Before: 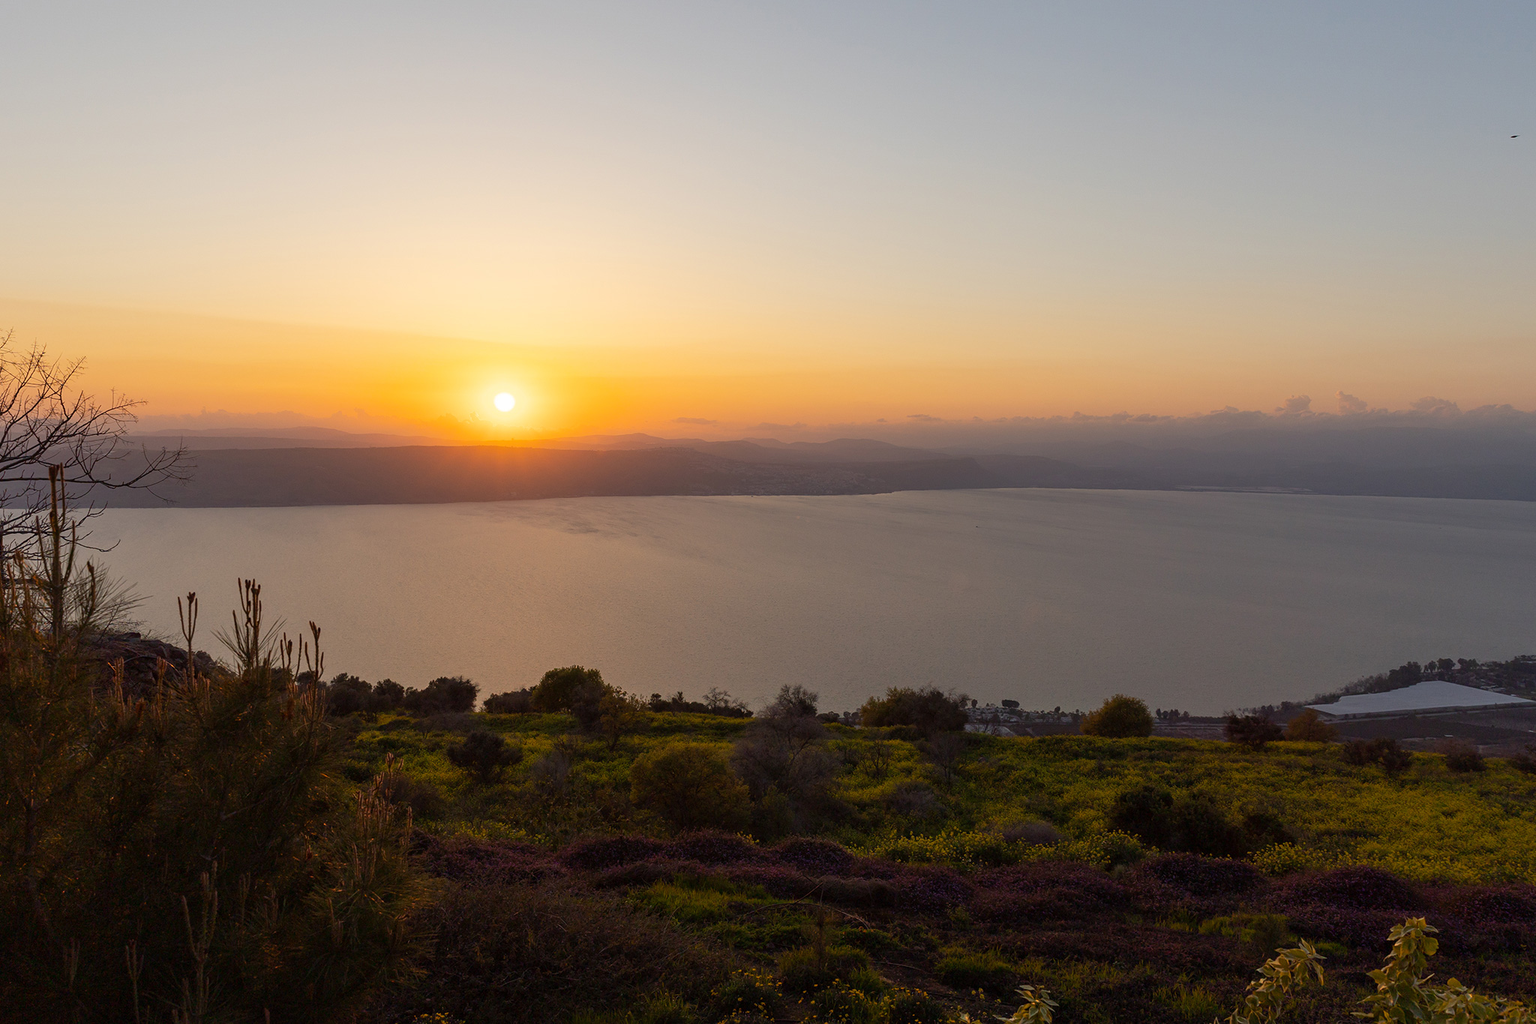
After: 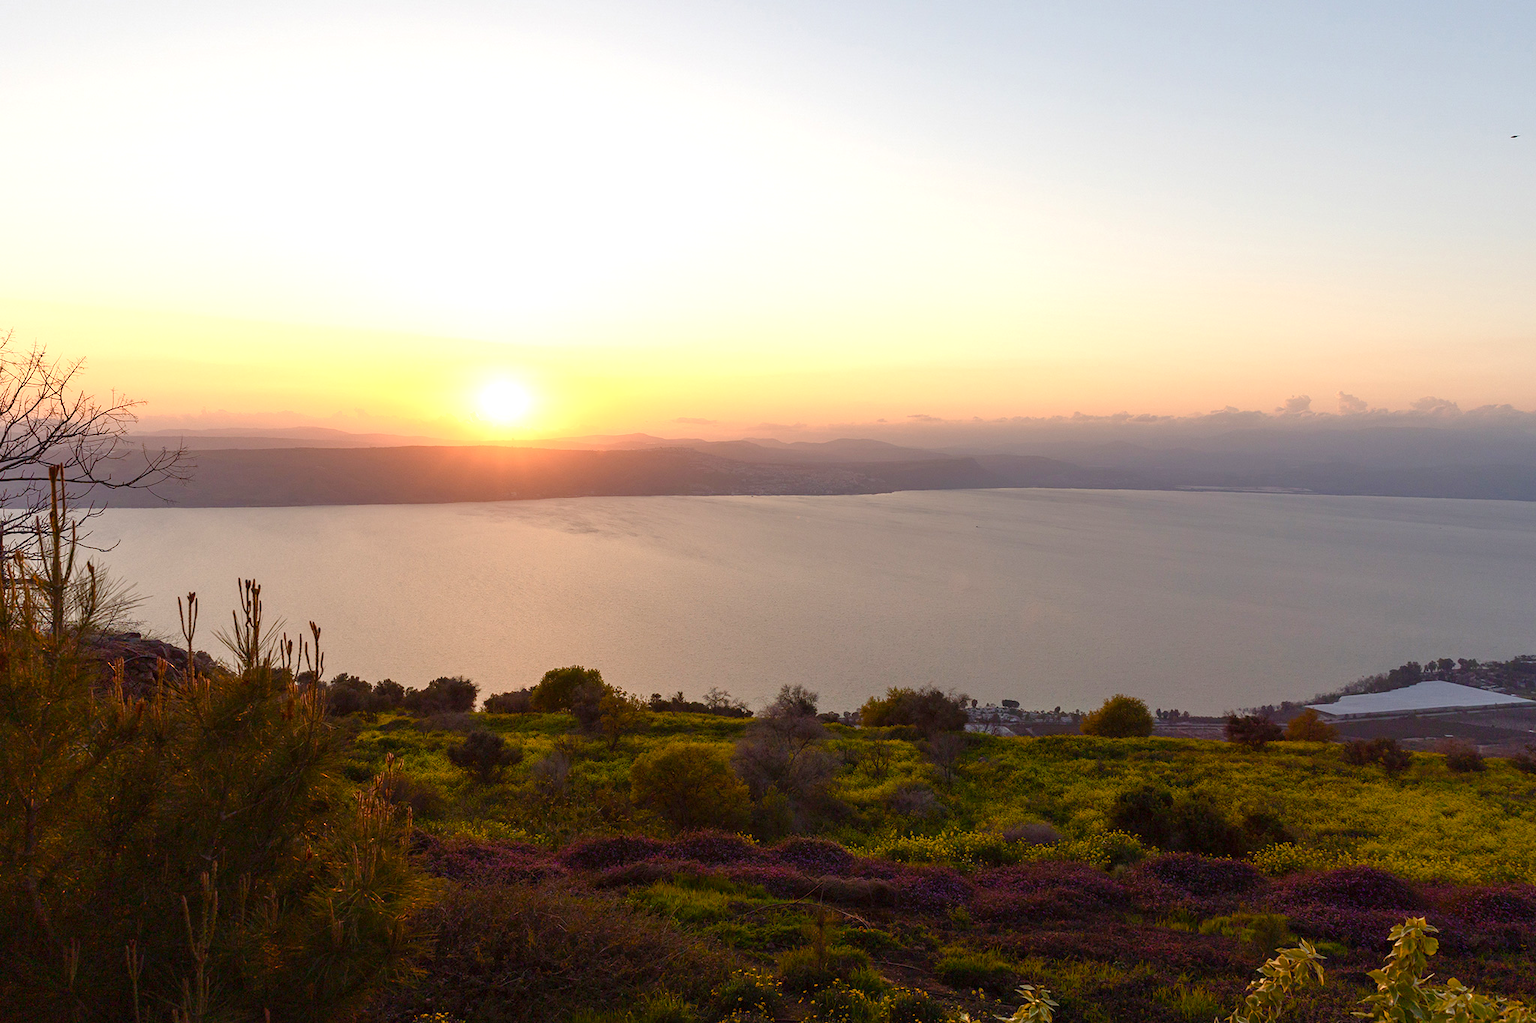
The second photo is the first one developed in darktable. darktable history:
color balance rgb: linear chroma grading › mid-tones 7.421%, perceptual saturation grading › global saturation 20%, perceptual saturation grading › highlights -49.095%, perceptual saturation grading › shadows 24.912%, global vibrance 20%
exposure: black level correction 0, exposure 0.899 EV, compensate exposure bias true, compensate highlight preservation false
